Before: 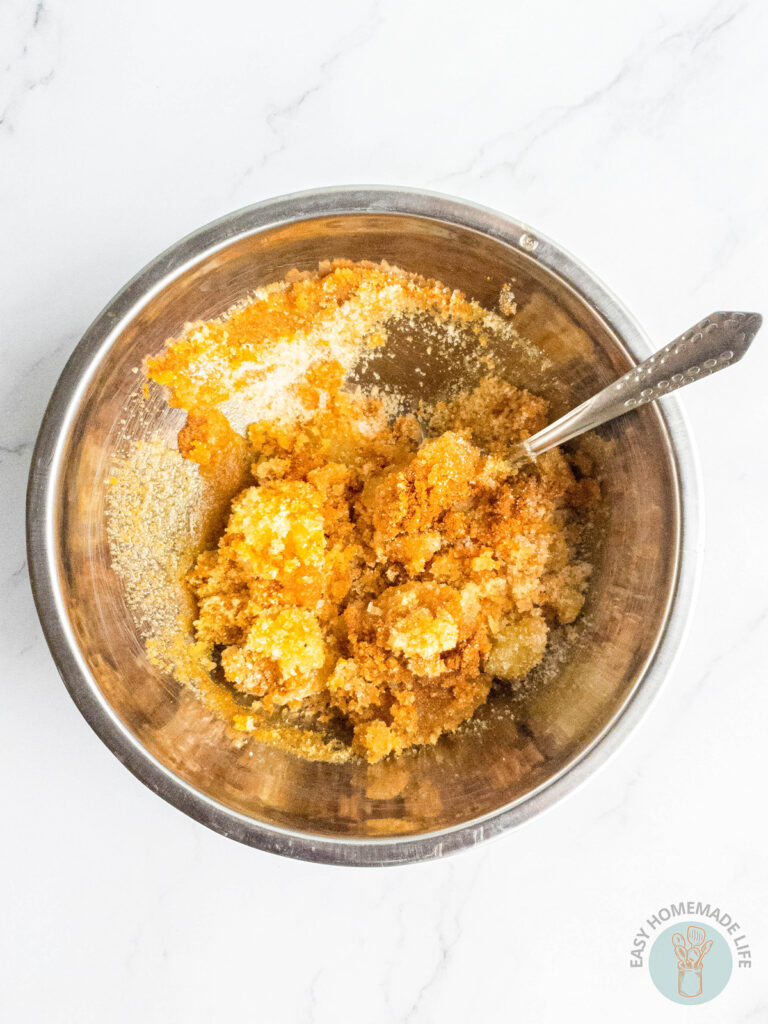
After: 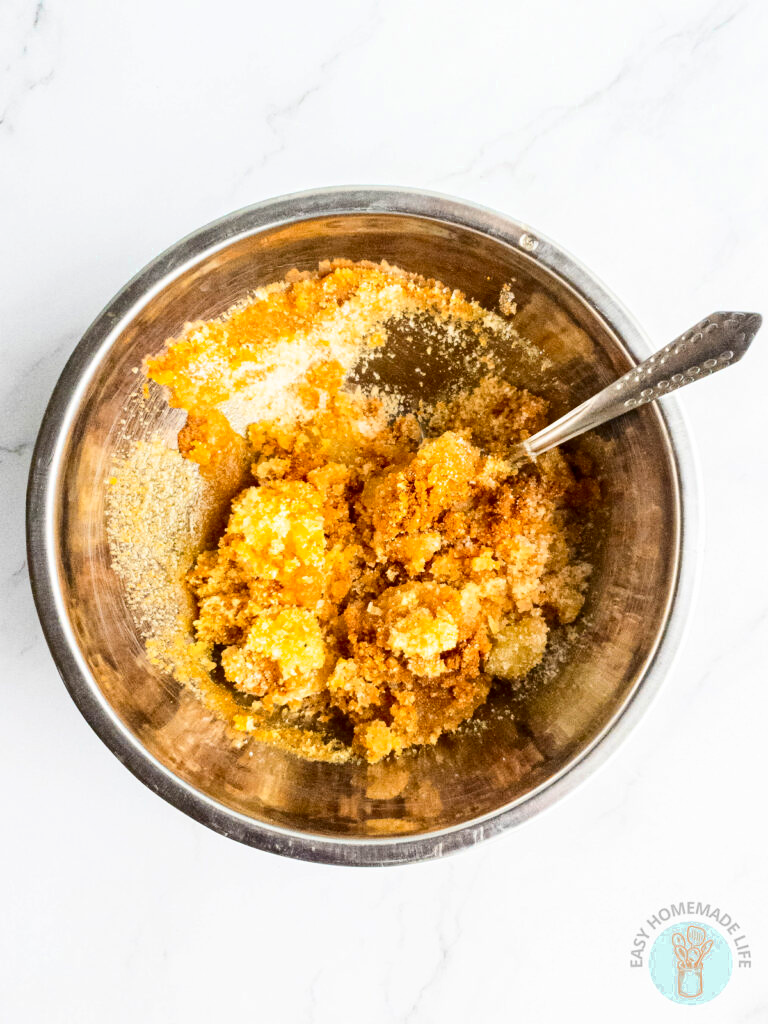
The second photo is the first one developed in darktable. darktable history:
contrast brightness saturation: contrast 0.2, brightness -0.11, saturation 0.1
exposure: compensate highlight preservation false
color zones: curves: ch0 [(0.25, 0.5) (0.423, 0.5) (0.443, 0.5) (0.521, 0.756) (0.568, 0.5) (0.576, 0.5) (0.75, 0.5)]; ch1 [(0.25, 0.5) (0.423, 0.5) (0.443, 0.5) (0.539, 0.873) (0.624, 0.565) (0.631, 0.5) (0.75, 0.5)]
